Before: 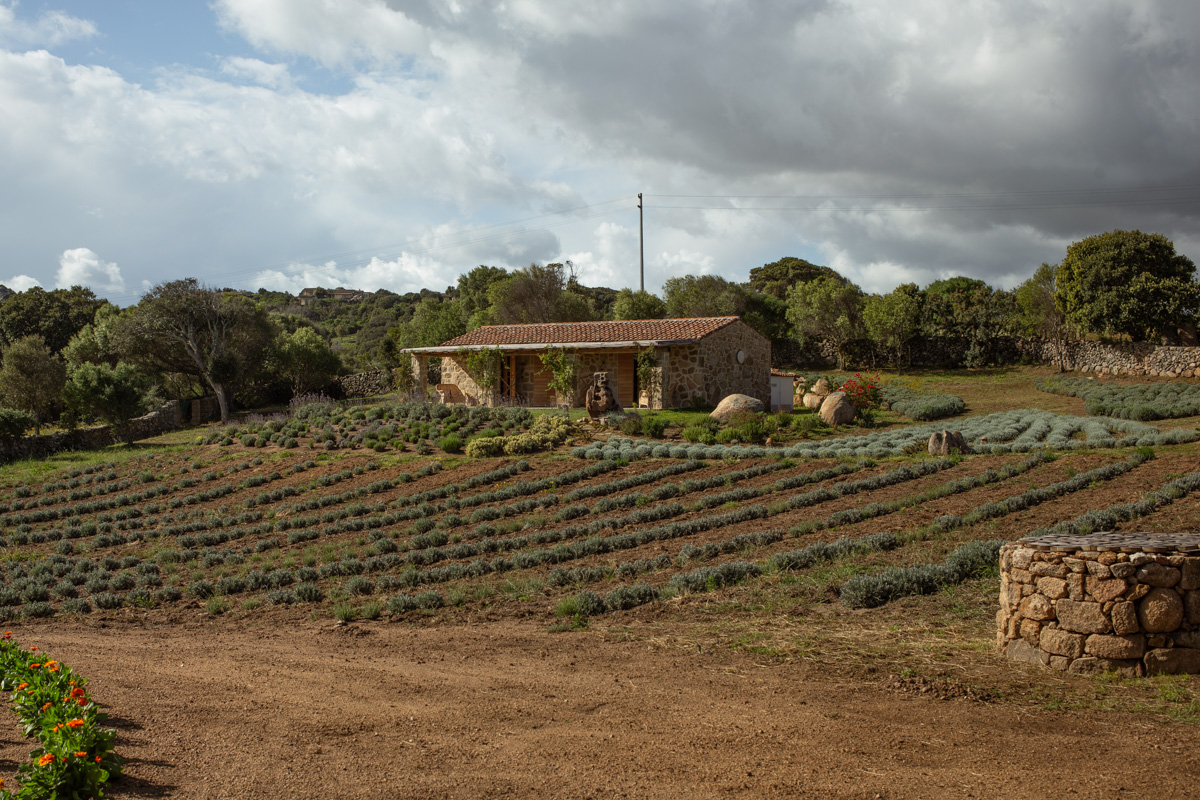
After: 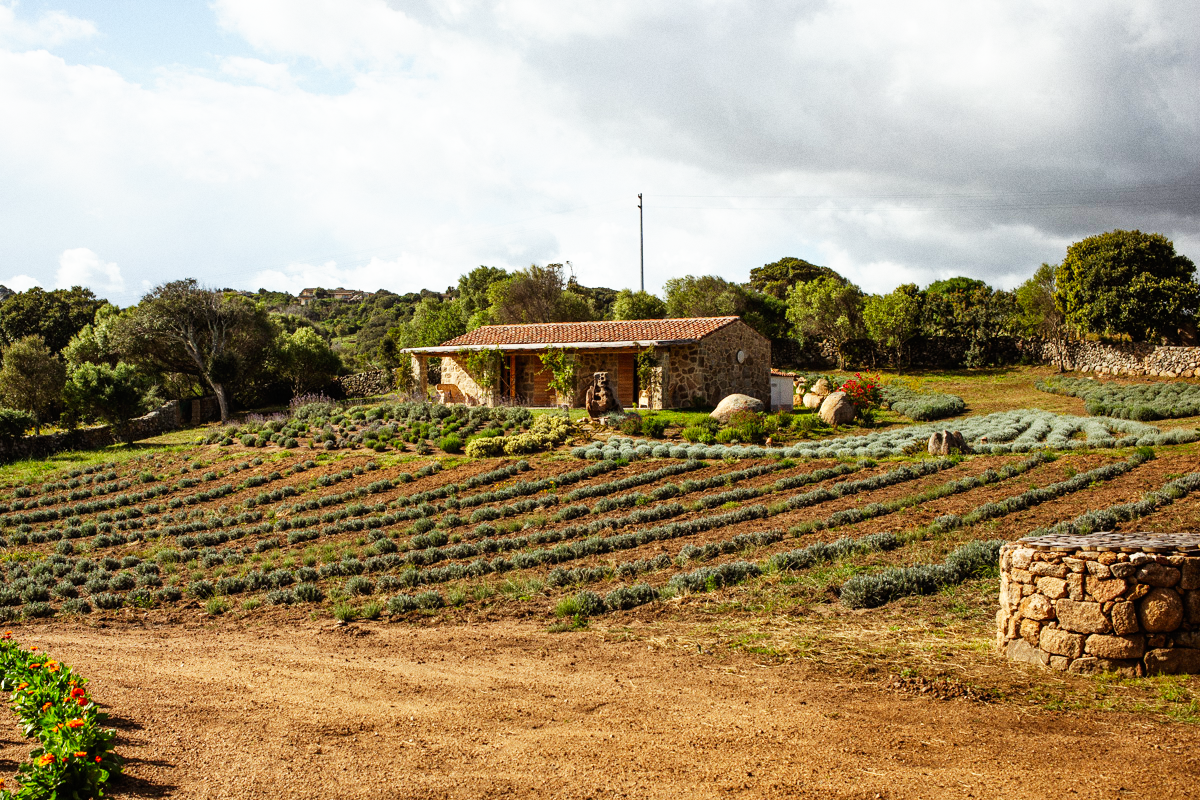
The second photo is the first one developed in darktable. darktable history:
white balance: emerald 1
exposure: exposure -0.064 EV, compensate highlight preservation false
grain: coarseness 0.09 ISO
base curve: curves: ch0 [(0, 0) (0.007, 0.004) (0.027, 0.03) (0.046, 0.07) (0.207, 0.54) (0.442, 0.872) (0.673, 0.972) (1, 1)], preserve colors none
